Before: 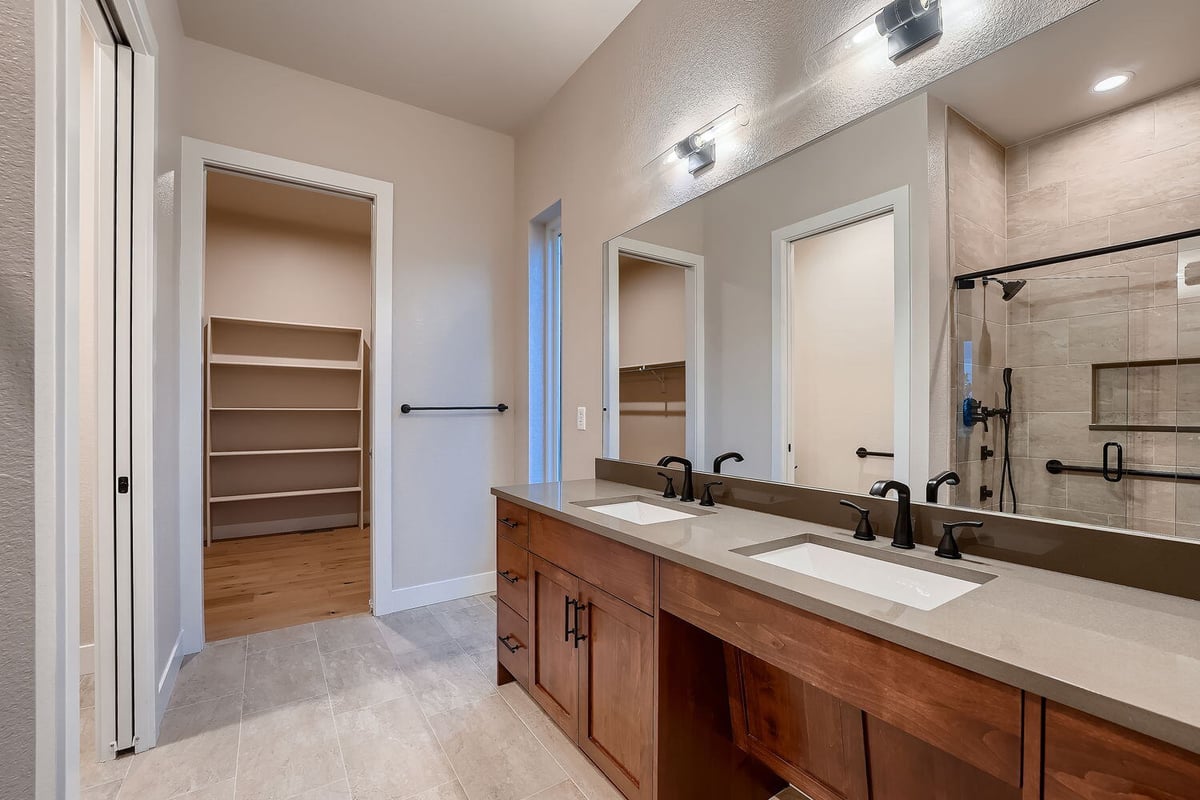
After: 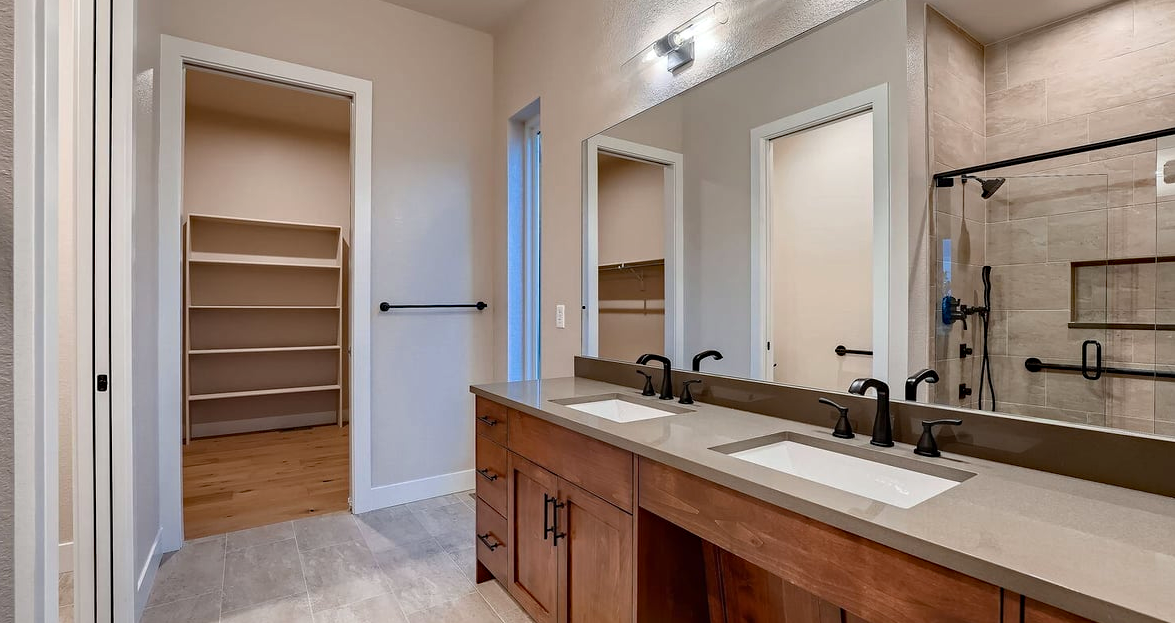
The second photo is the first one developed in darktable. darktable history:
haze removal: compatibility mode true, adaptive false
crop and rotate: left 1.814%, top 12.818%, right 0.25%, bottom 9.225%
